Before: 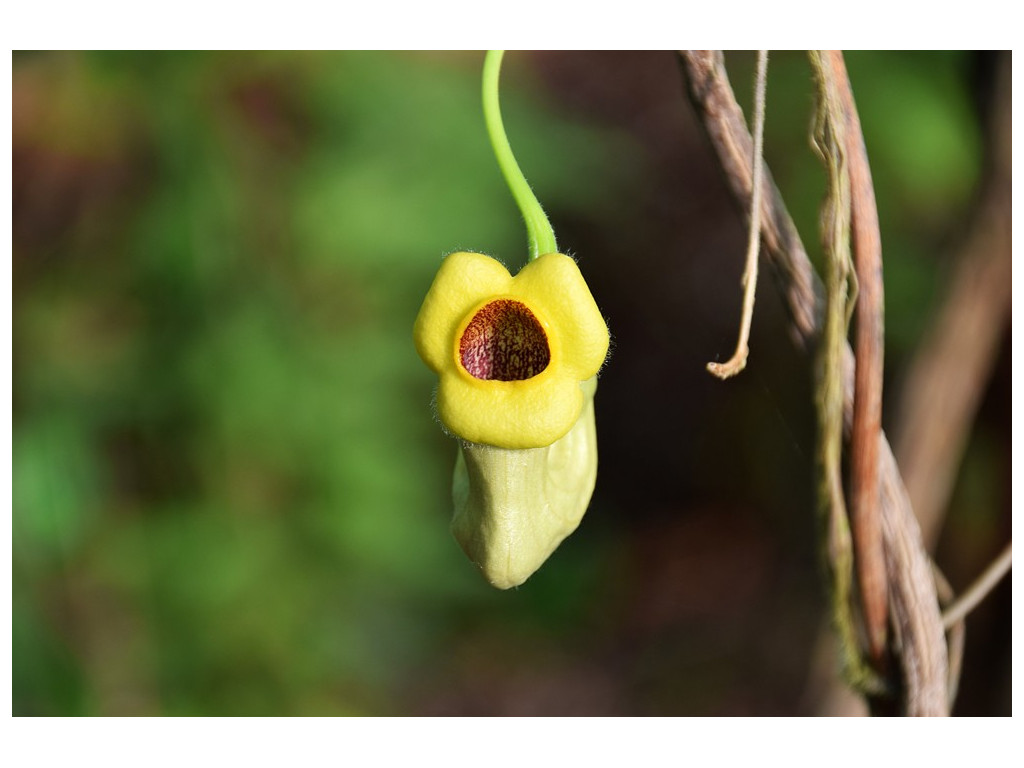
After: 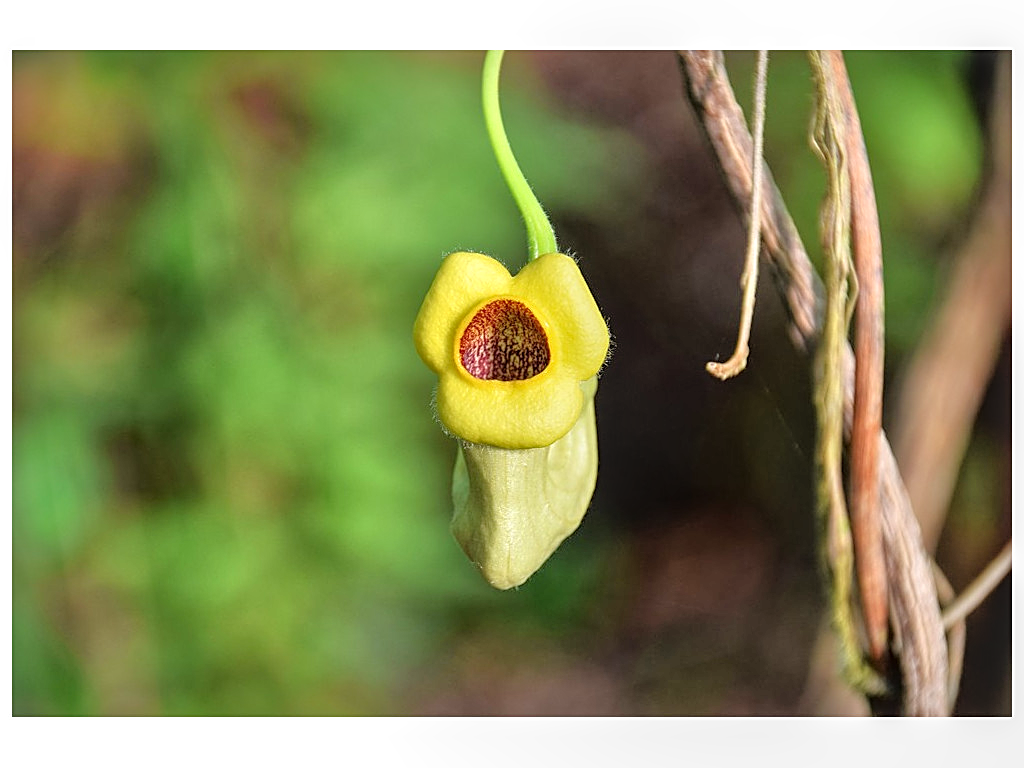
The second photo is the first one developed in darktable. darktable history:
local contrast: on, module defaults
sharpen: on, module defaults
tone equalizer: -7 EV 0.15 EV, -6 EV 0.6 EV, -5 EV 1.15 EV, -4 EV 1.33 EV, -3 EV 1.15 EV, -2 EV 0.6 EV, -1 EV 0.15 EV, mask exposure compensation -0.5 EV
